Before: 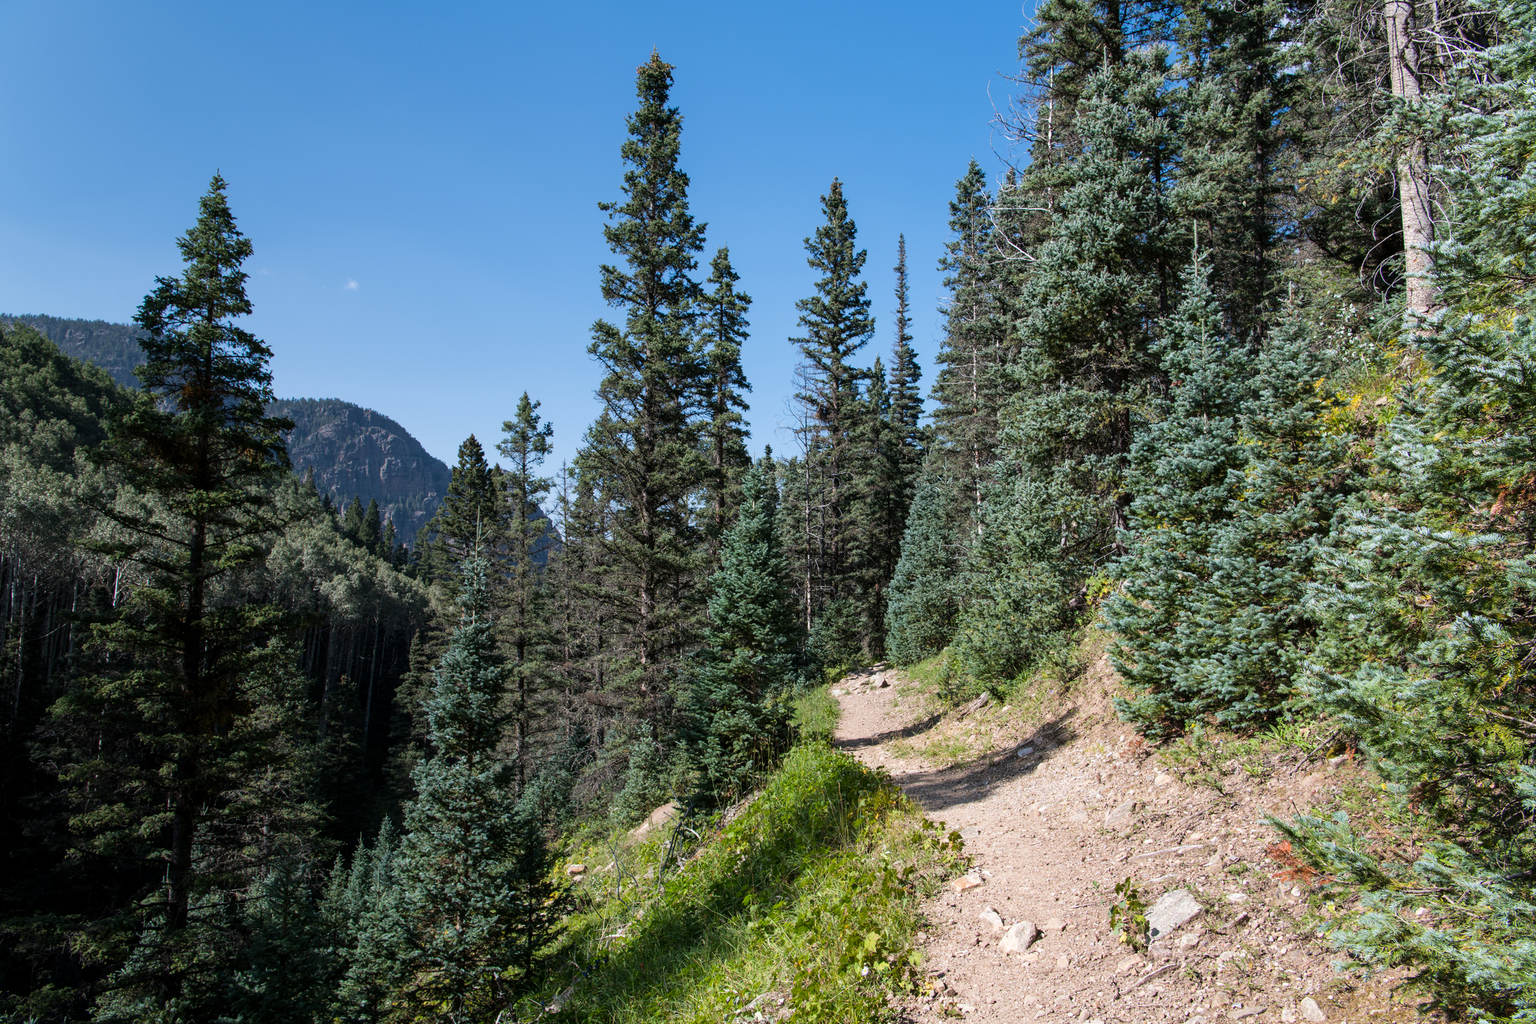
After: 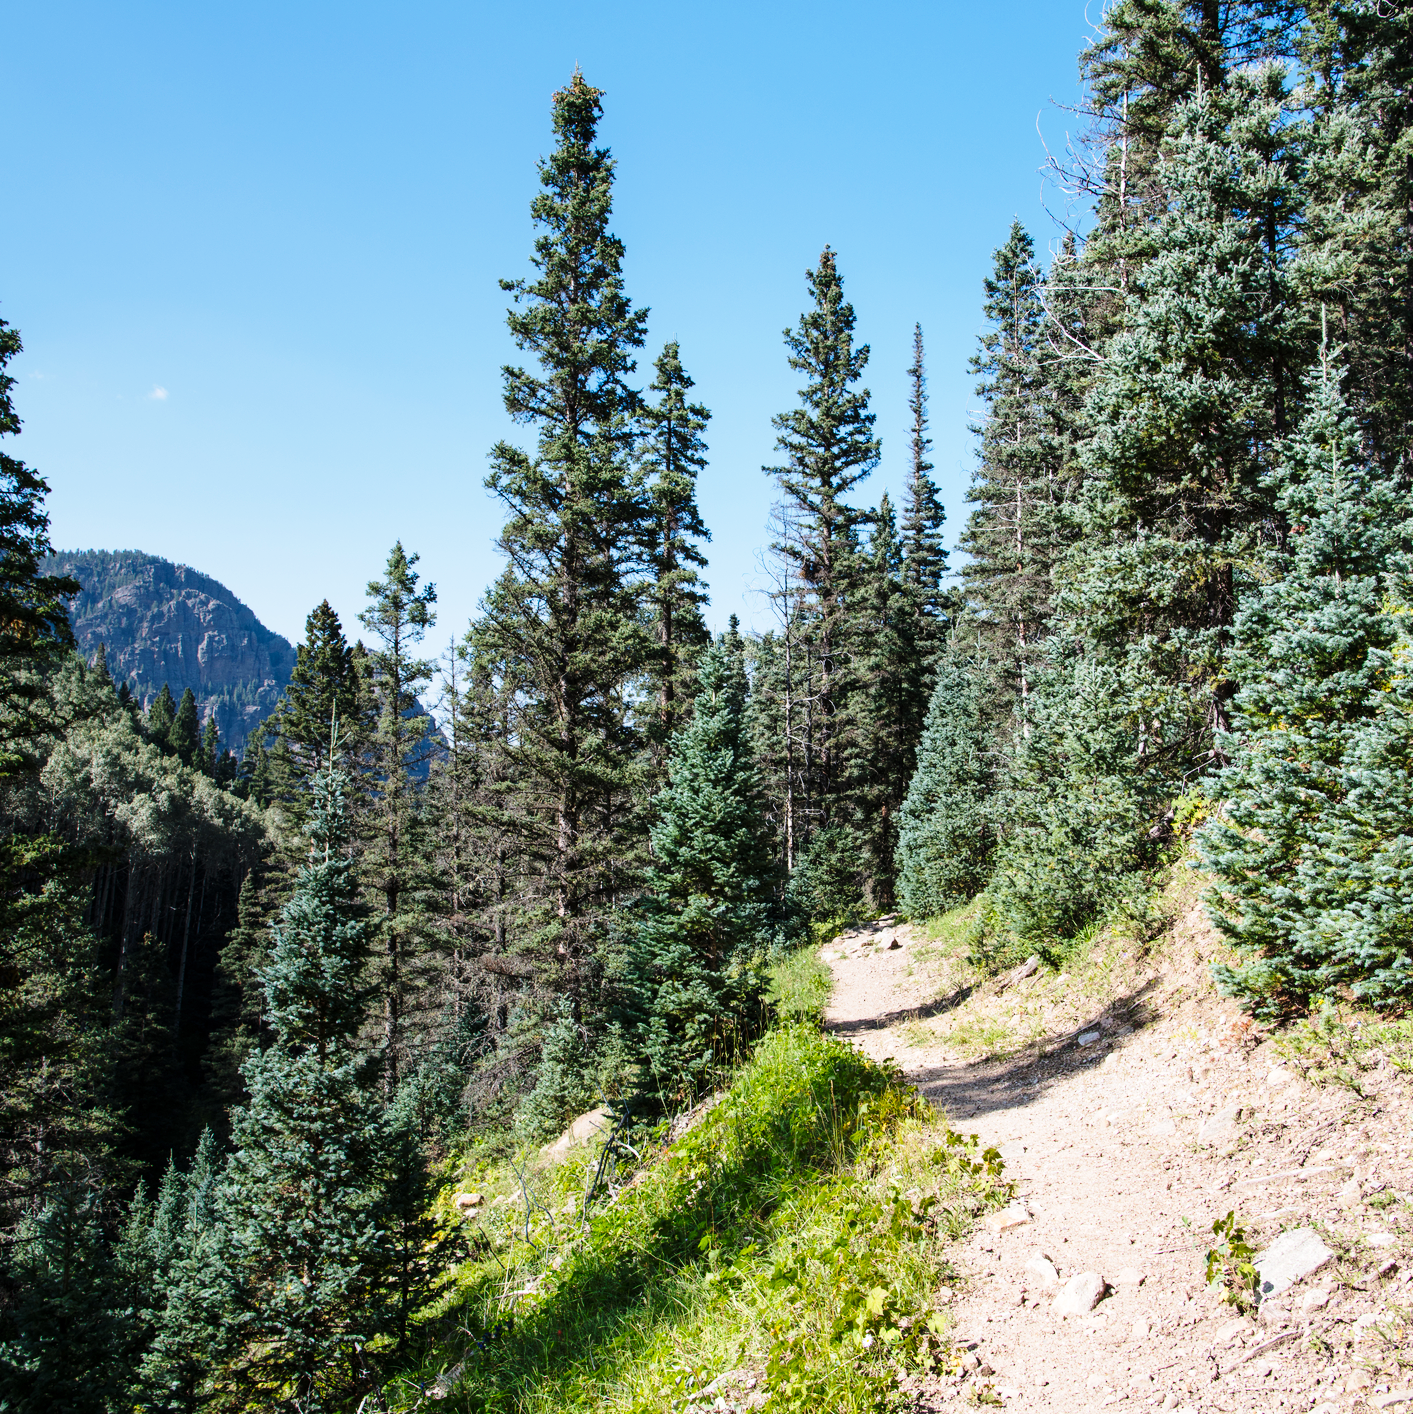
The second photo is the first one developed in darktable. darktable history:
base curve: curves: ch0 [(0, 0) (0.028, 0.03) (0.121, 0.232) (0.46, 0.748) (0.859, 0.968) (1, 1)], preserve colors none
crop: left 15.419%, right 17.914%
